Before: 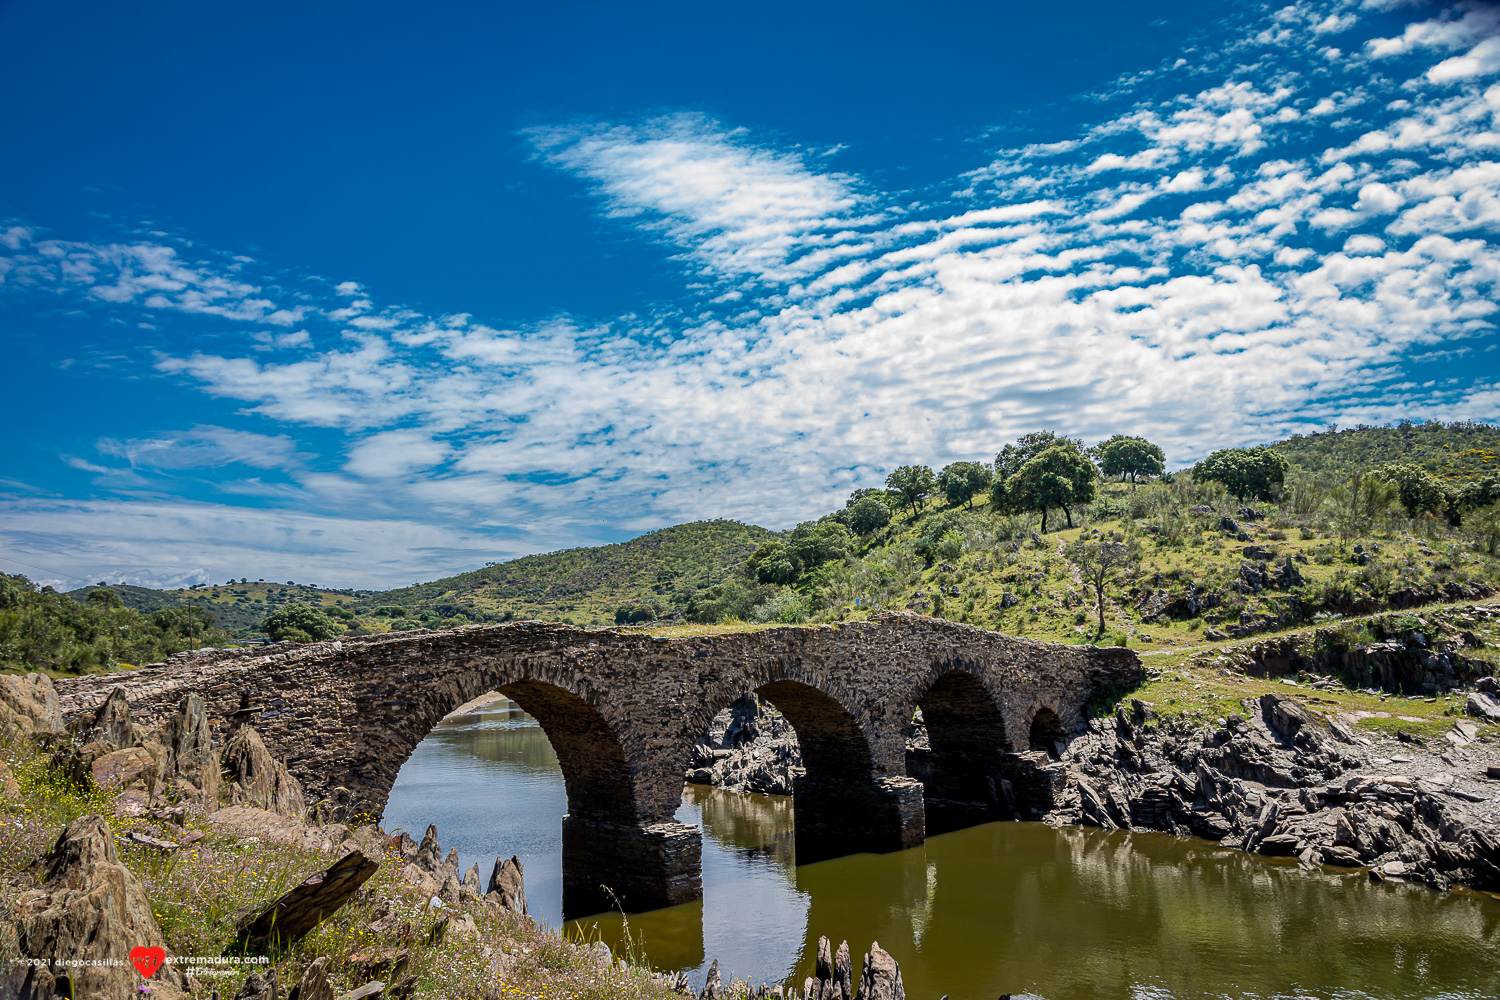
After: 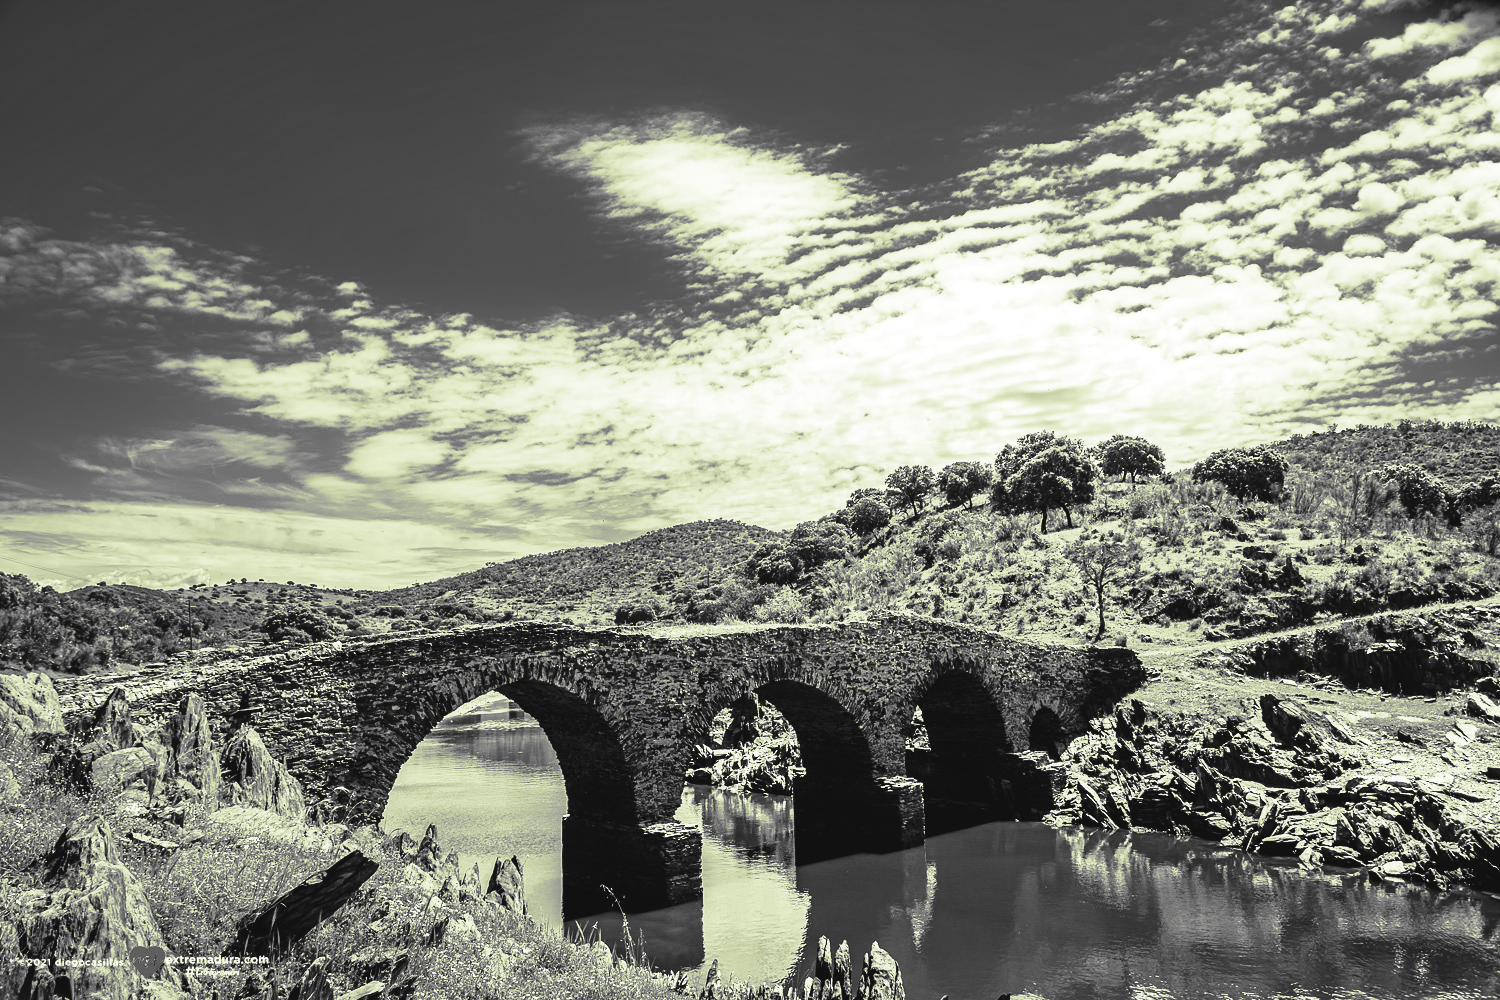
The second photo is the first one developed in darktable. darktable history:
exposure: black level correction 0.007, compensate highlight preservation false
base curve: curves: ch0 [(0, 0) (0.028, 0.03) (0.121, 0.232) (0.46, 0.748) (0.859, 0.968) (1, 1)]
color balance: lift [1.016, 0.983, 1, 1.017], gamma [0.958, 1, 1, 1], gain [0.981, 1.007, 0.993, 1.002], input saturation 118.26%, contrast 13.43%, contrast fulcrum 21.62%, output saturation 82.76%
monochrome: a 0, b 0, size 0.5, highlights 0.57
split-toning: shadows › hue 290.82°, shadows › saturation 0.34, highlights › saturation 0.38, balance 0, compress 50%
